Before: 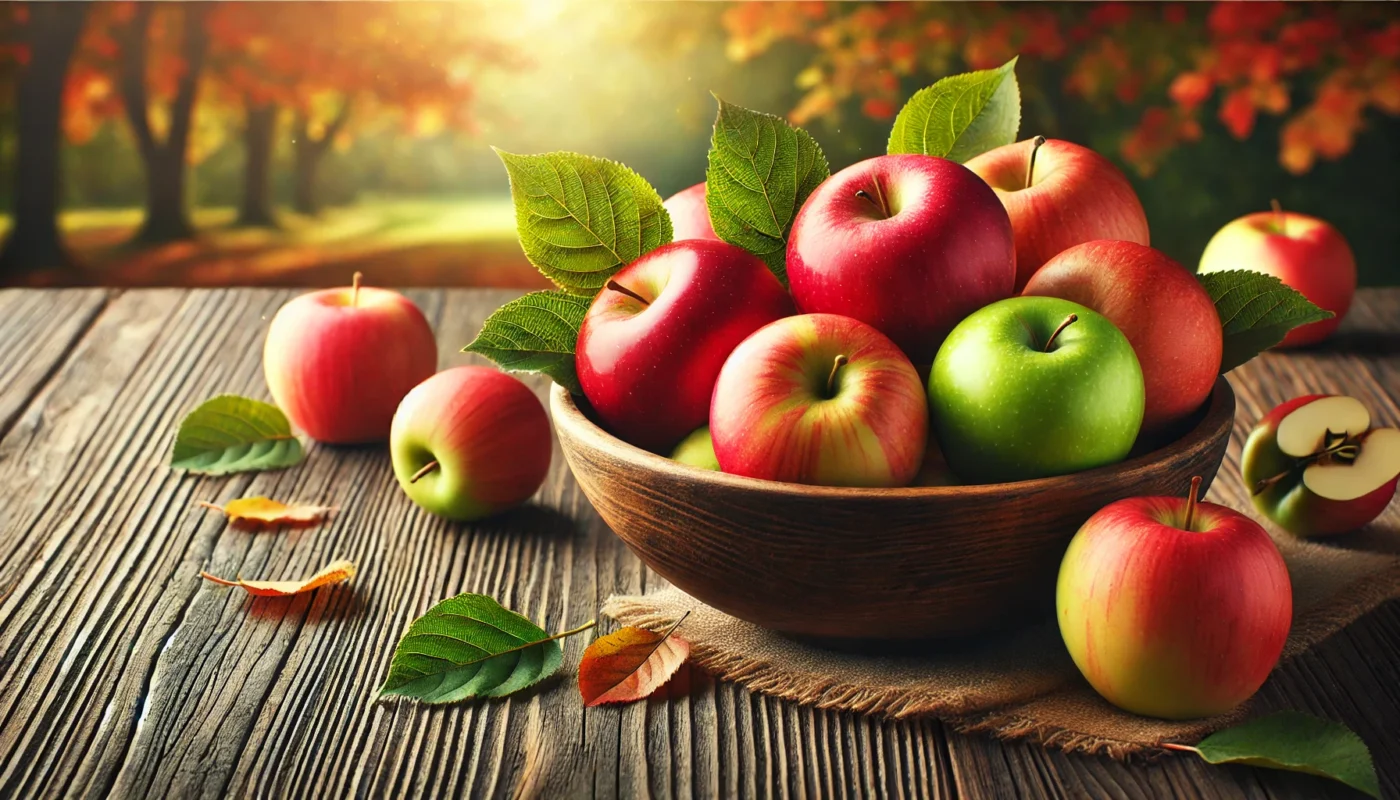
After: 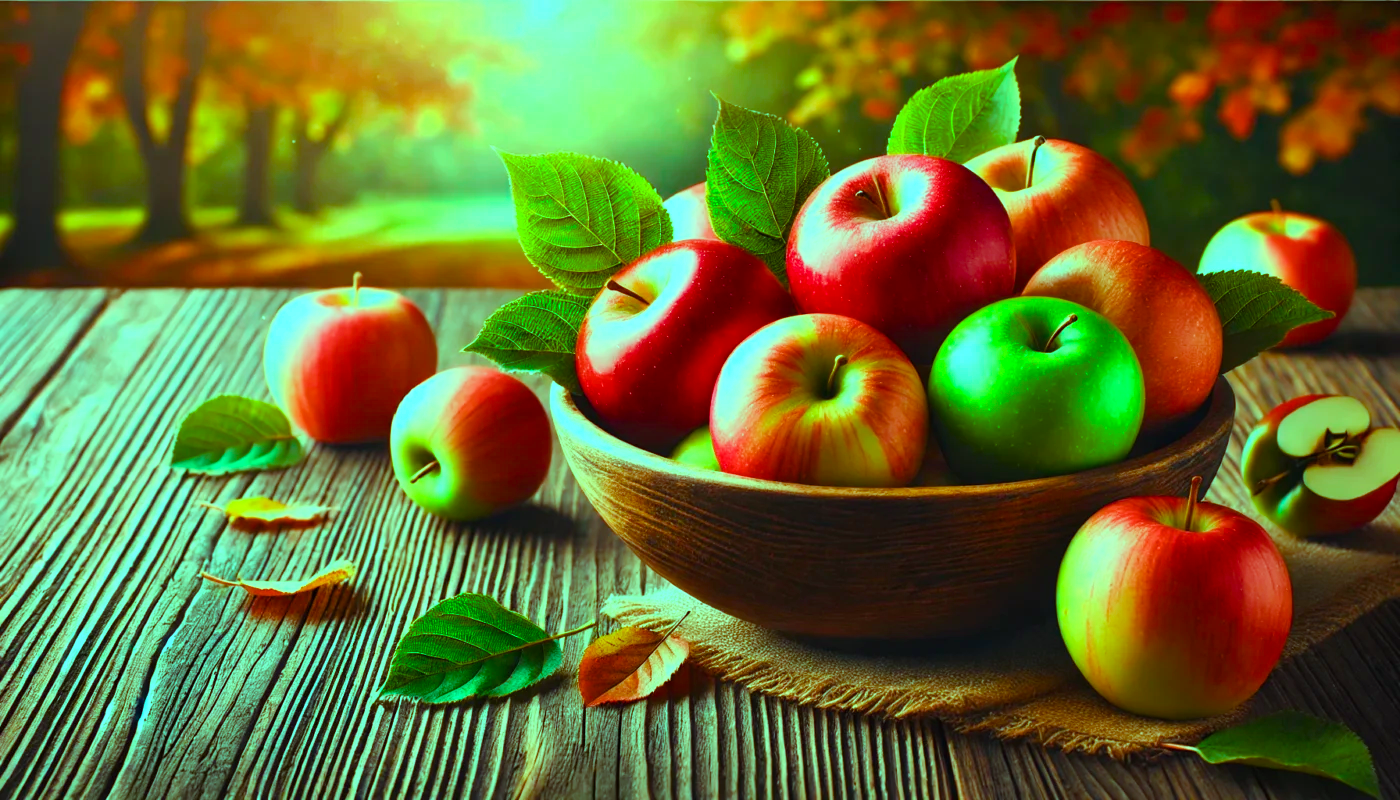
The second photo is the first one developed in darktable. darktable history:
color balance rgb: highlights gain › luminance 19.749%, highlights gain › chroma 13.078%, highlights gain › hue 176.75°, linear chroma grading › global chroma 15.541%, perceptual saturation grading › global saturation 20%, perceptual saturation grading › highlights -24.982%, perceptual saturation grading › shadows 24.617%
